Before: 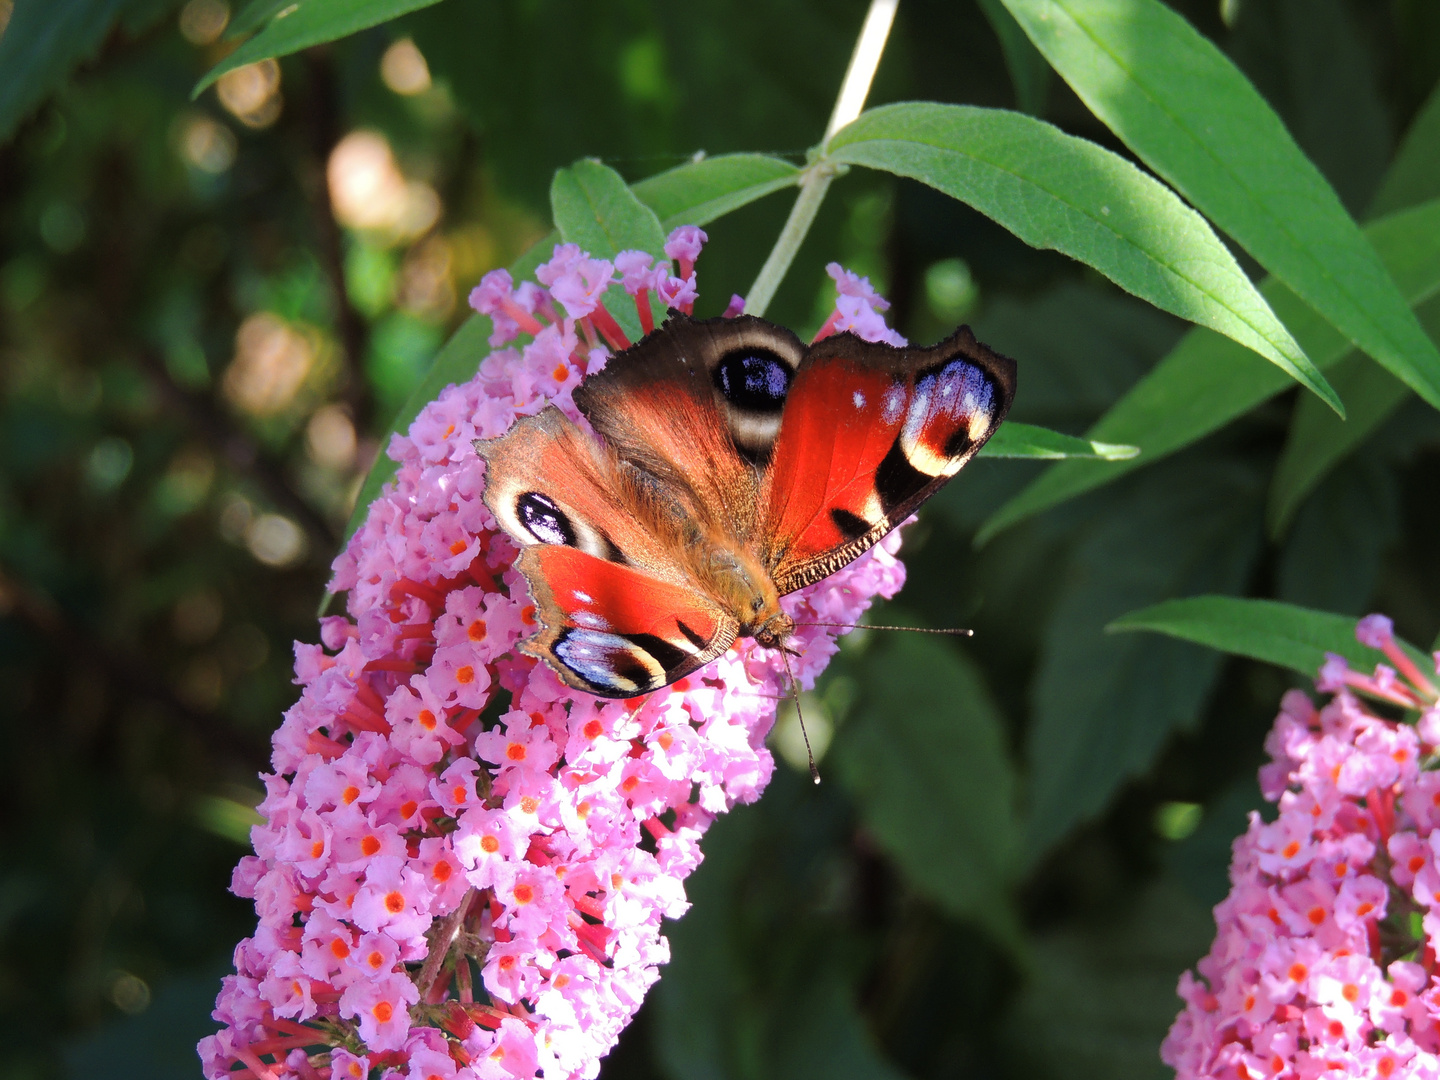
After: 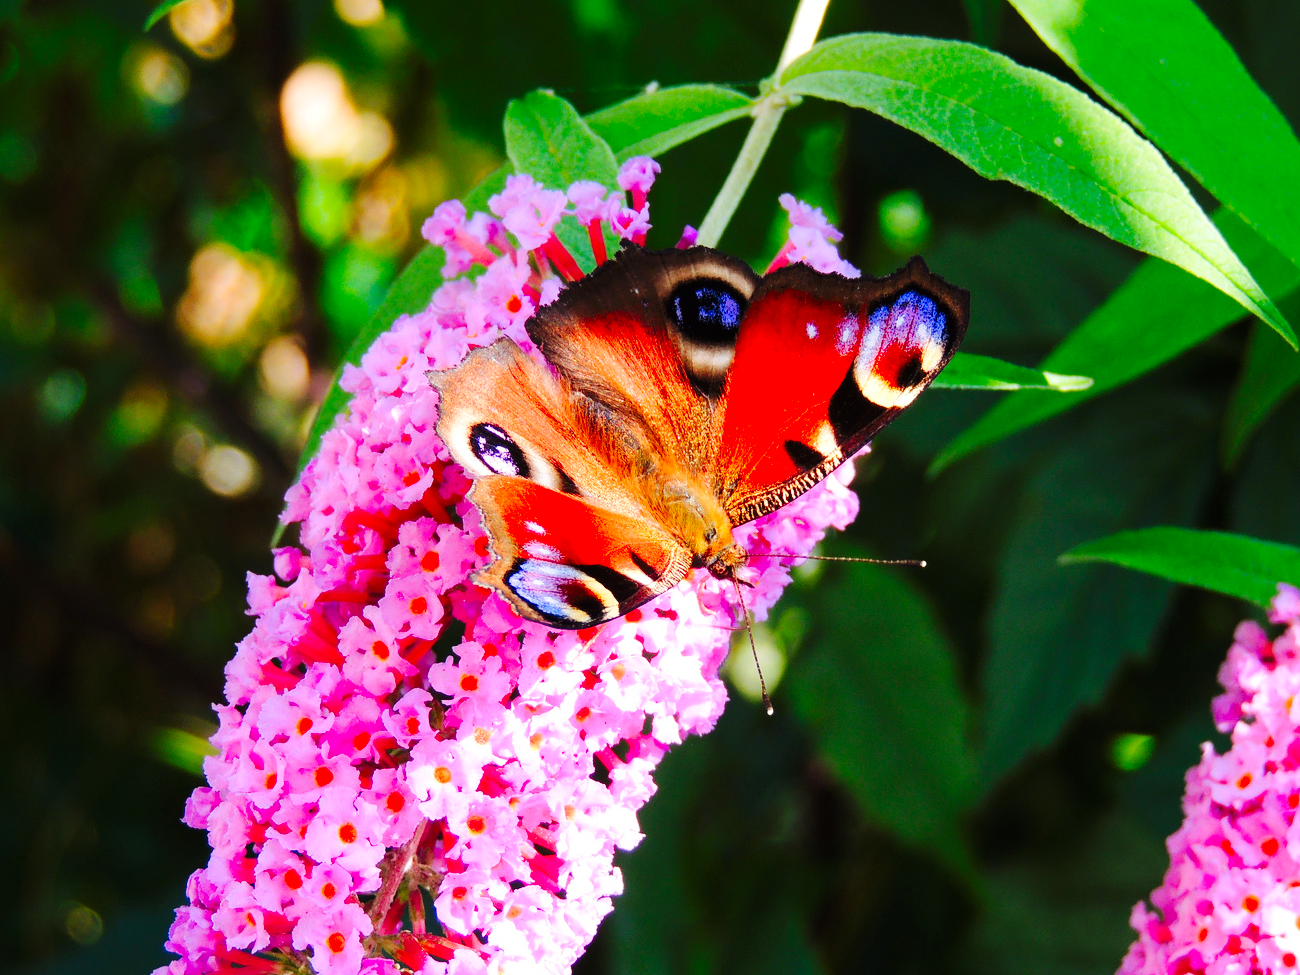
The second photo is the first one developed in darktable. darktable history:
color contrast: green-magenta contrast 1.1, blue-yellow contrast 1.1, unbound 0
color correction: saturation 1.32
crop: left 3.305%, top 6.436%, right 6.389%, bottom 3.258%
base curve: curves: ch0 [(0, 0) (0.032, 0.025) (0.121, 0.166) (0.206, 0.329) (0.605, 0.79) (1, 1)], preserve colors none
sharpen: radius 2.883, amount 0.868, threshold 47.523
